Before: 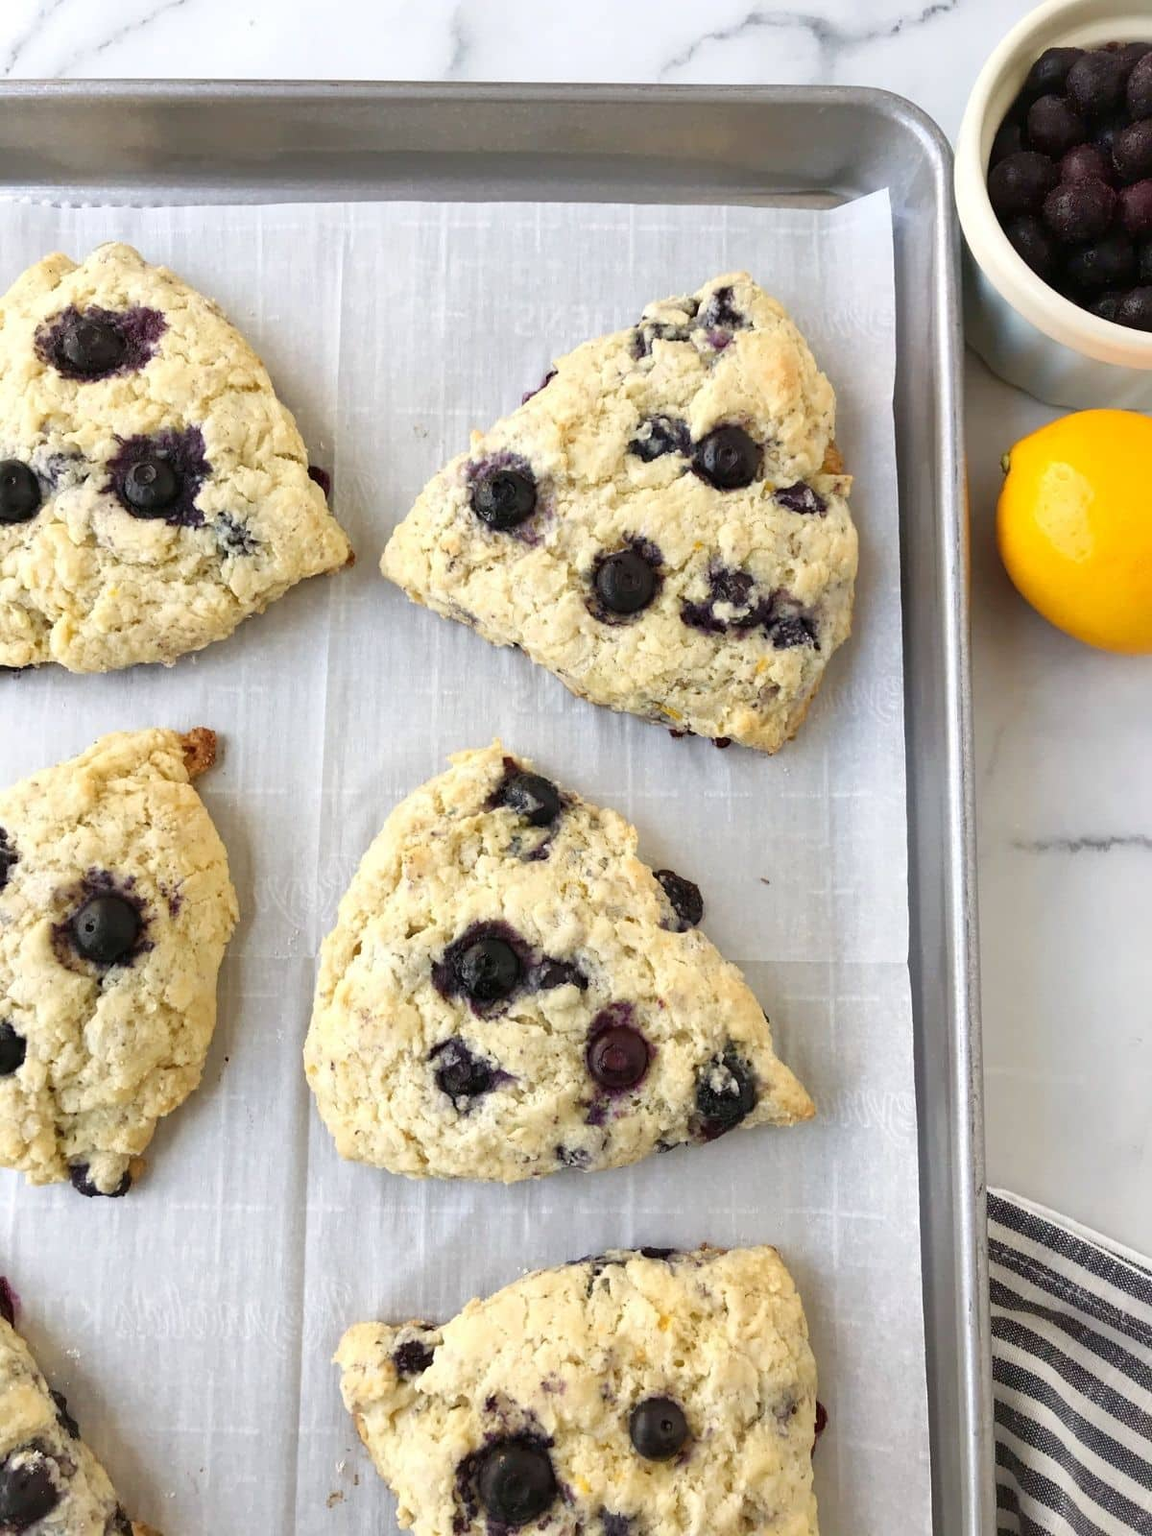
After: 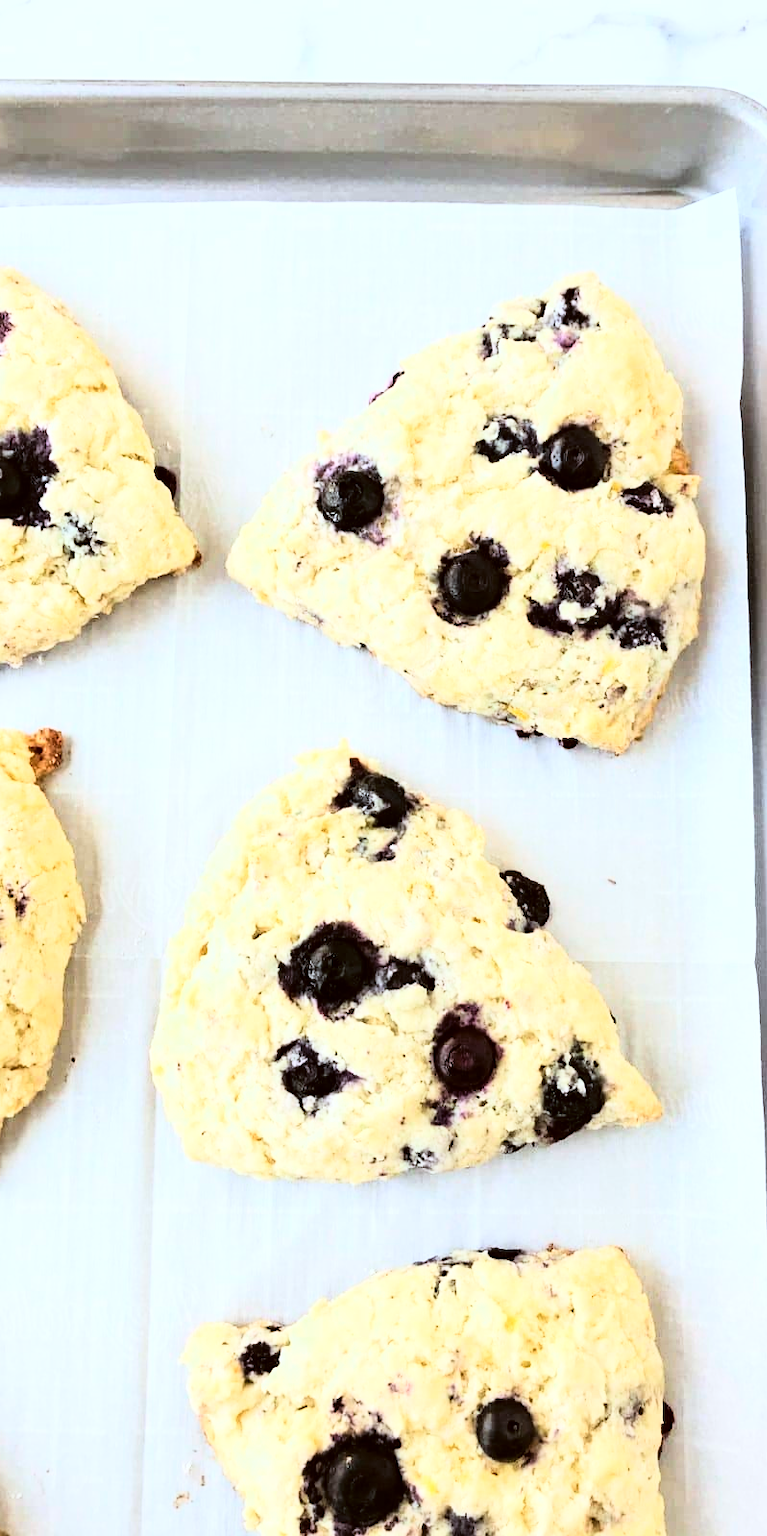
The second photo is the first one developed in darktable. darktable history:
exposure: black level correction 0.001, compensate highlight preservation false
crop and rotate: left 13.409%, right 19.924%
rgb curve: curves: ch0 [(0, 0) (0.21, 0.15) (0.24, 0.21) (0.5, 0.75) (0.75, 0.96) (0.89, 0.99) (1, 1)]; ch1 [(0, 0.02) (0.21, 0.13) (0.25, 0.2) (0.5, 0.67) (0.75, 0.9) (0.89, 0.97) (1, 1)]; ch2 [(0, 0.02) (0.21, 0.13) (0.25, 0.2) (0.5, 0.67) (0.75, 0.9) (0.89, 0.97) (1, 1)], compensate middle gray true
color correction: highlights a* -3.28, highlights b* -6.24, shadows a* 3.1, shadows b* 5.19
